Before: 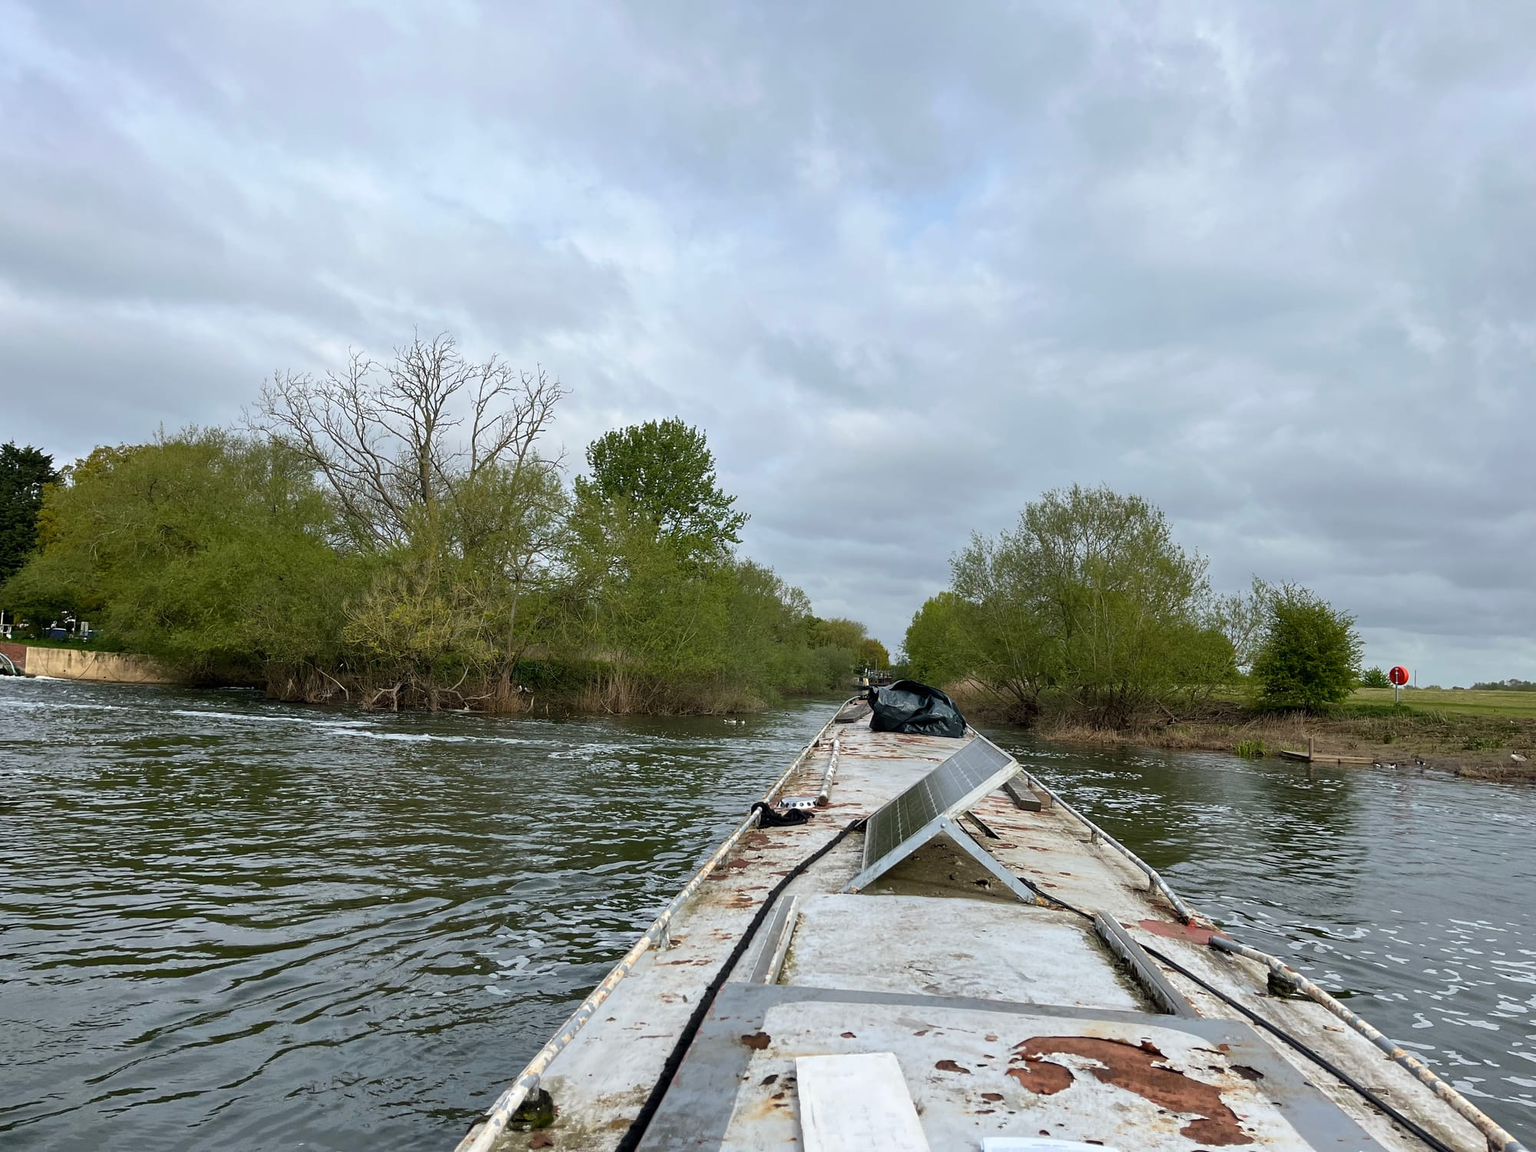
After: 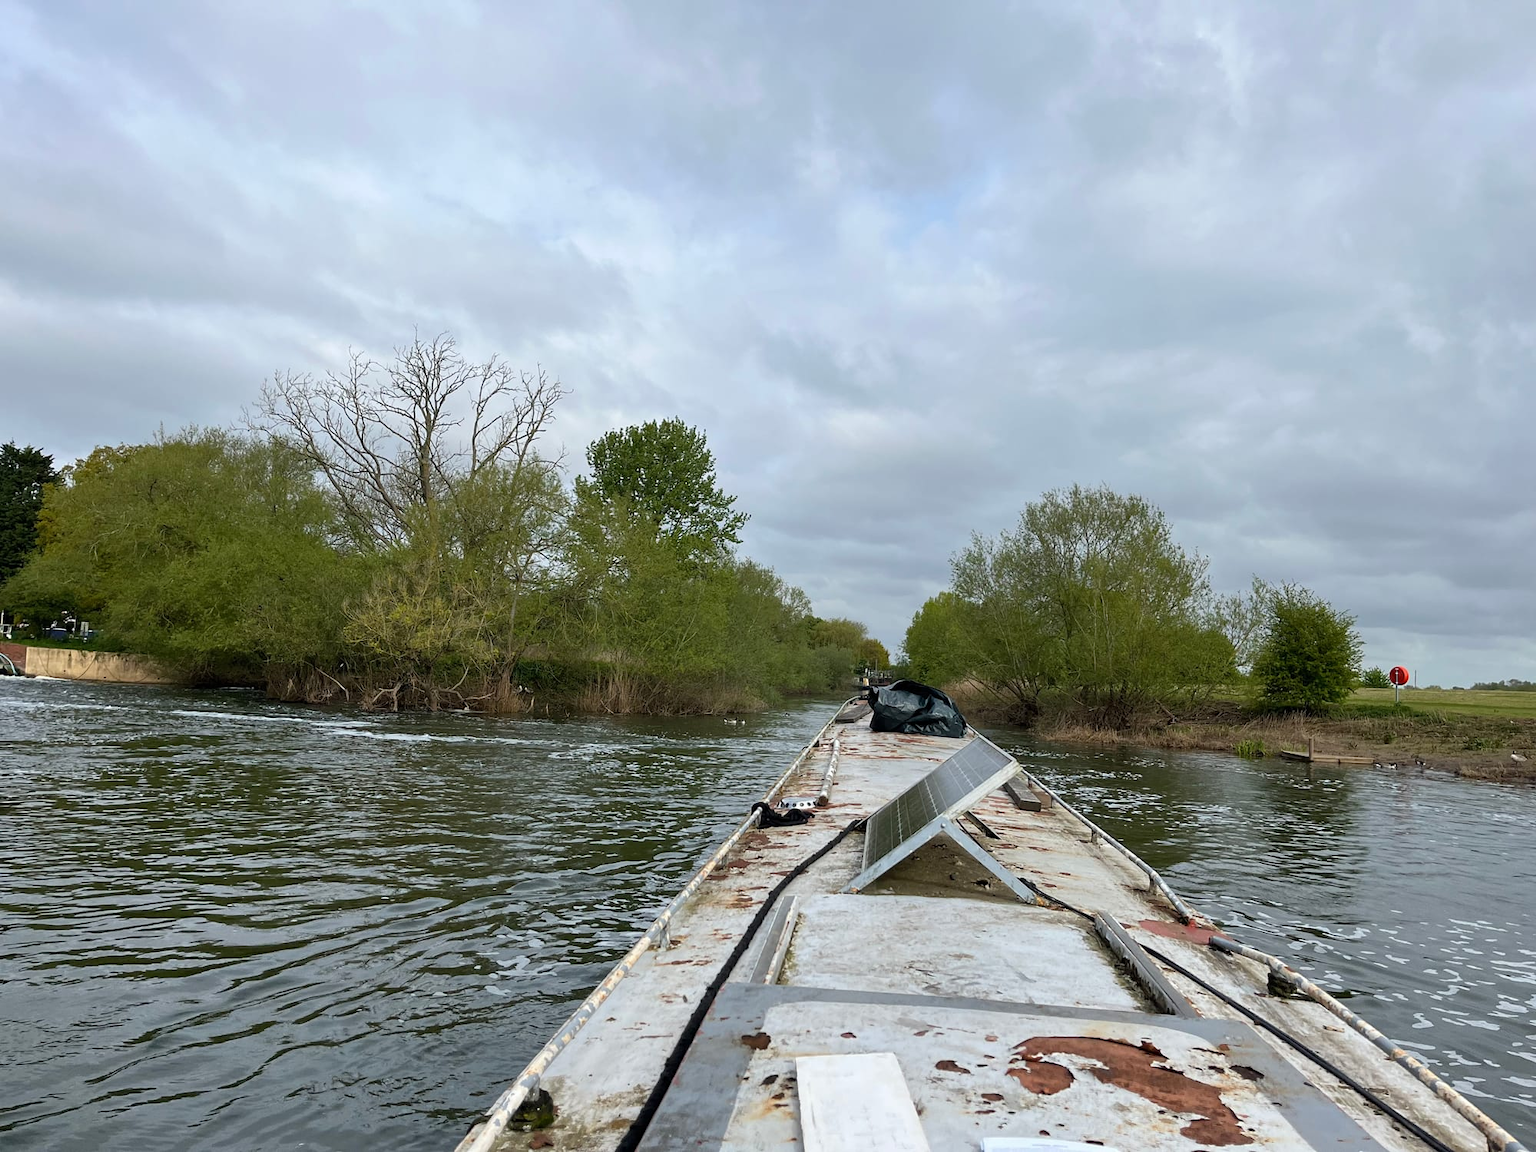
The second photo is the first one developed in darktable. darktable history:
exposure: exposure -0.013 EV, compensate exposure bias true, compensate highlight preservation false
